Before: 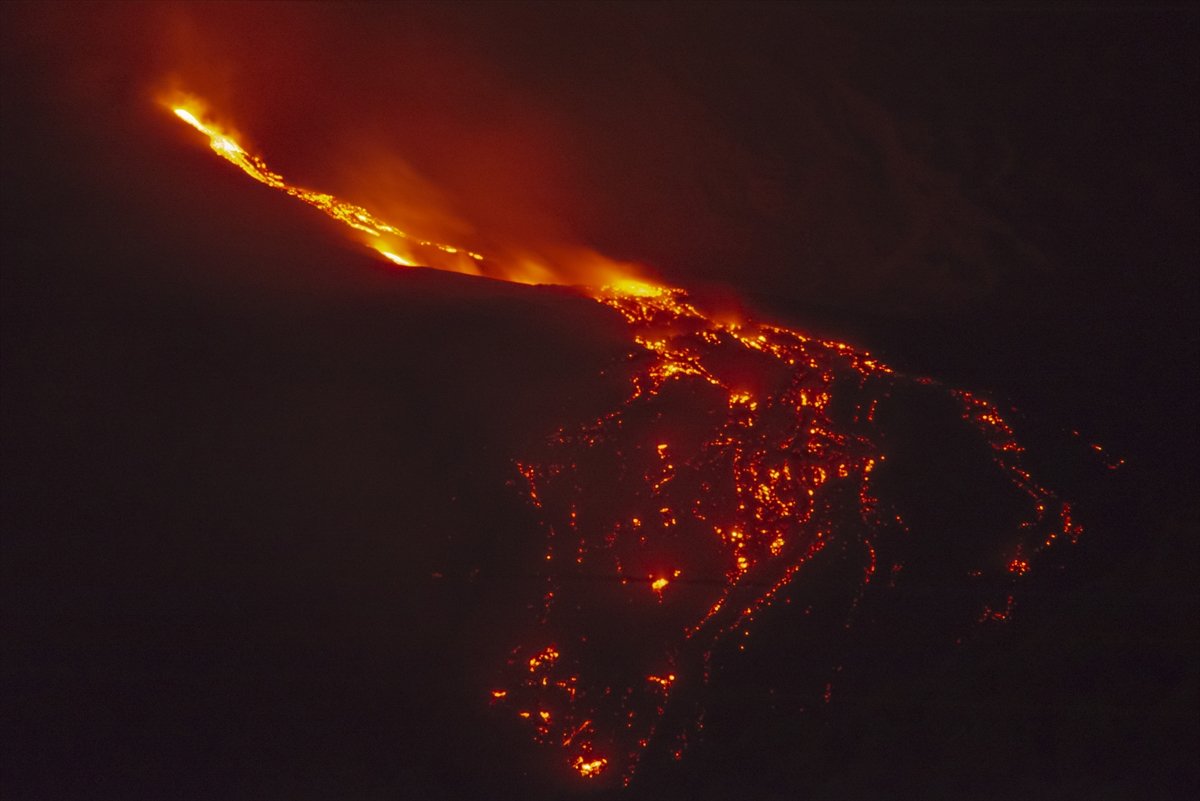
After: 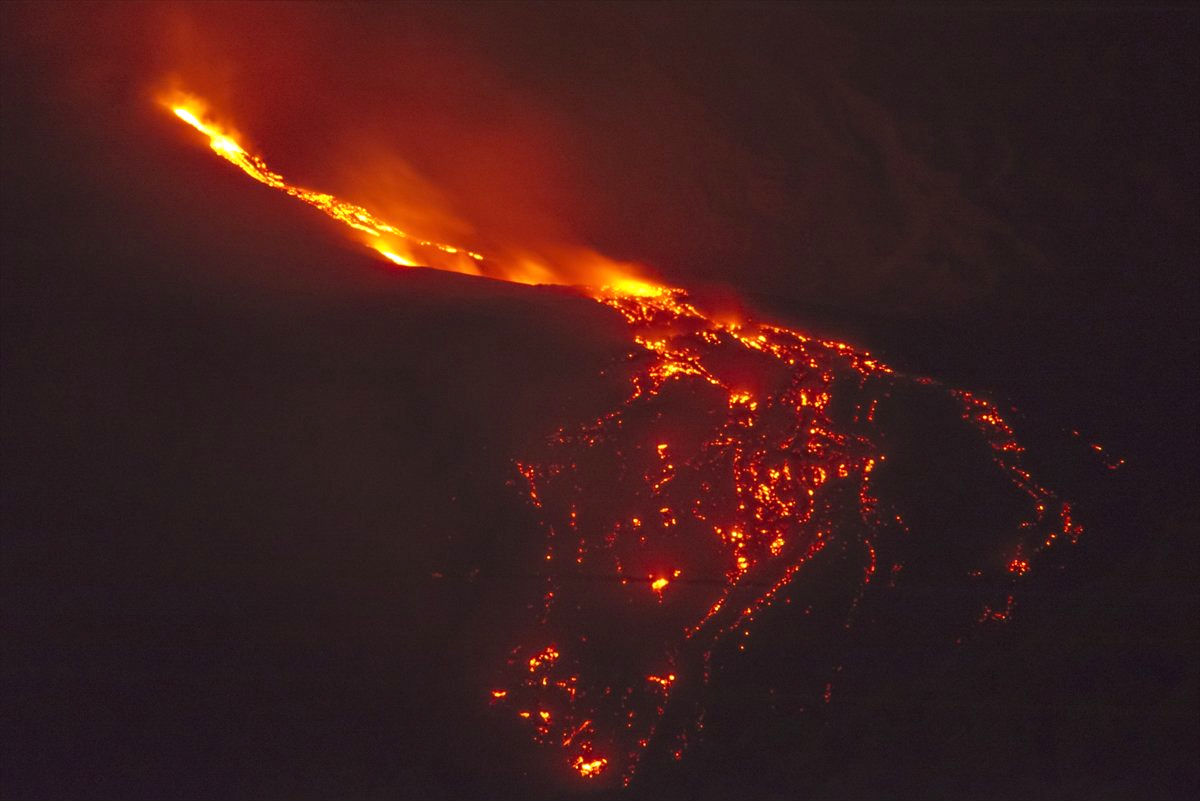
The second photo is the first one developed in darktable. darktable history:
exposure: black level correction 0, exposure 0.683 EV, compensate highlight preservation false
